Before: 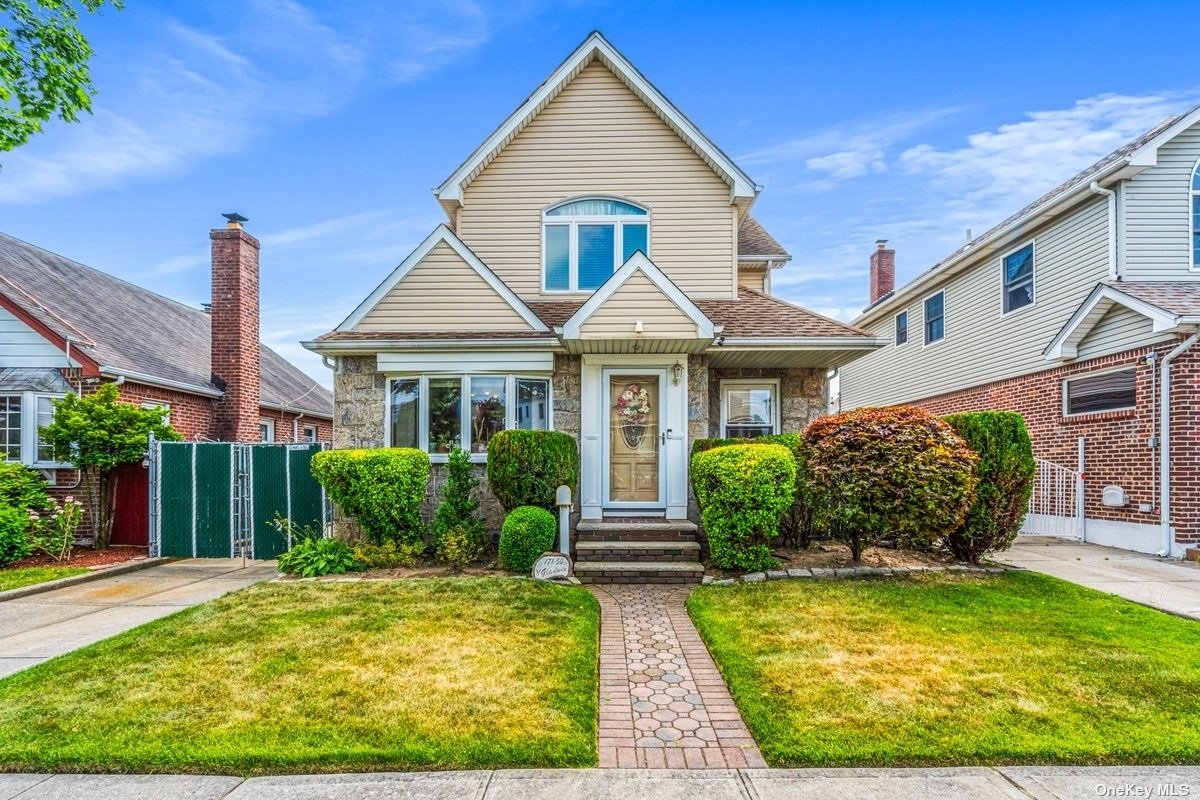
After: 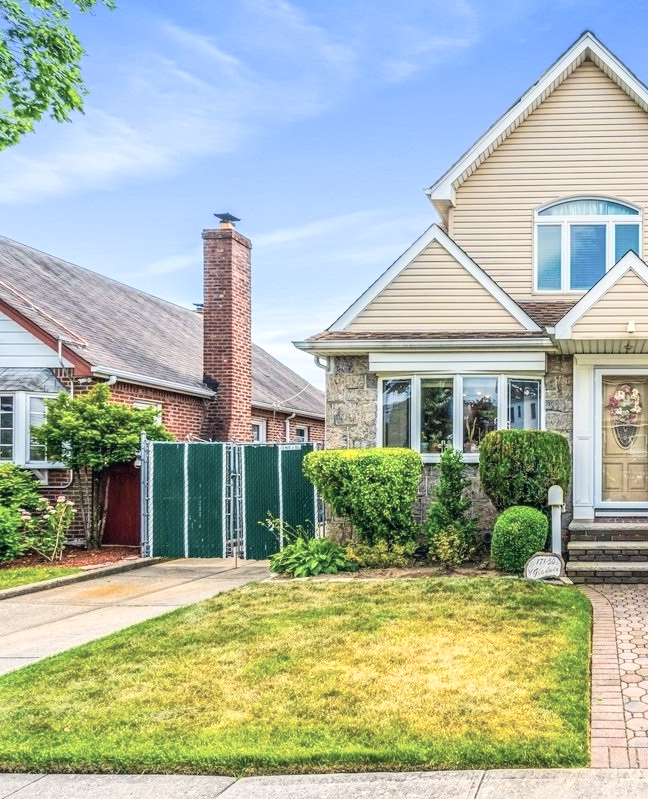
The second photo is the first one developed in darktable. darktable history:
exposure: exposure 0.205 EV, compensate highlight preservation false
crop: left 0.726%, right 45.265%, bottom 0.081%
tone curve: curves: ch0 [(0, 0) (0.003, 0.019) (0.011, 0.022) (0.025, 0.025) (0.044, 0.04) (0.069, 0.069) (0.1, 0.108) (0.136, 0.152) (0.177, 0.199) (0.224, 0.26) (0.277, 0.321) (0.335, 0.392) (0.399, 0.472) (0.468, 0.547) (0.543, 0.624) (0.623, 0.713) (0.709, 0.786) (0.801, 0.865) (0.898, 0.939) (1, 1)], color space Lab, independent channels, preserve colors none
color correction: highlights a* 2.84, highlights b* 5.03, shadows a* -2.68, shadows b* -4.84, saturation 0.802
